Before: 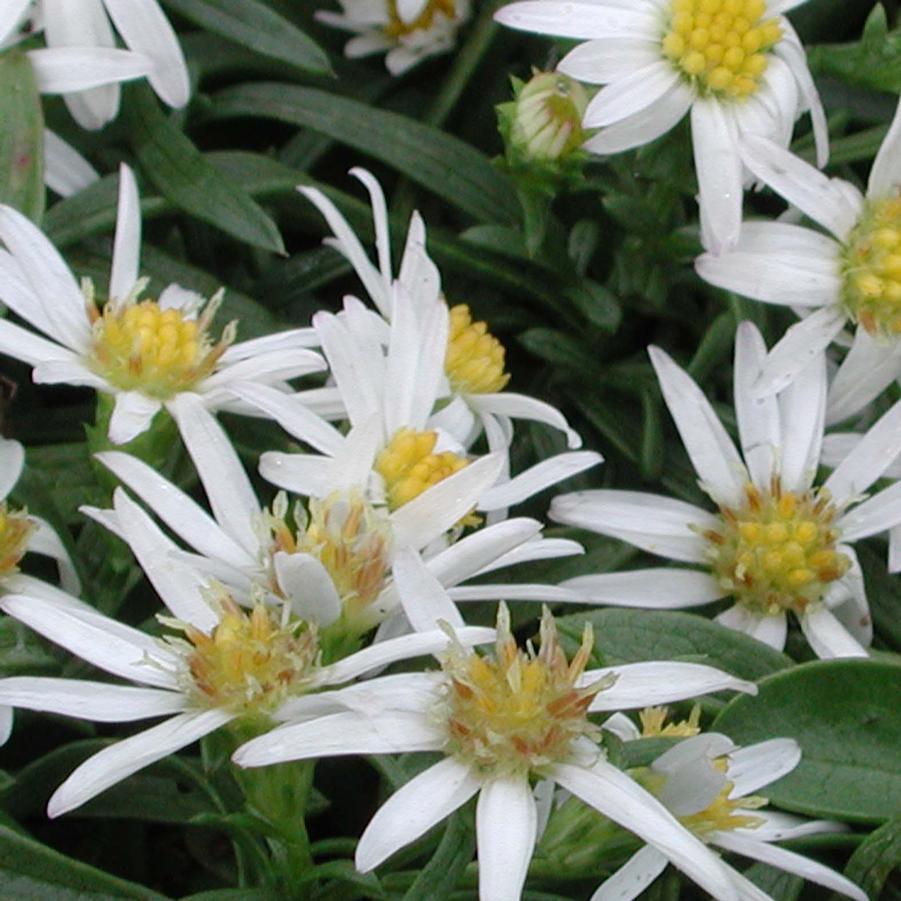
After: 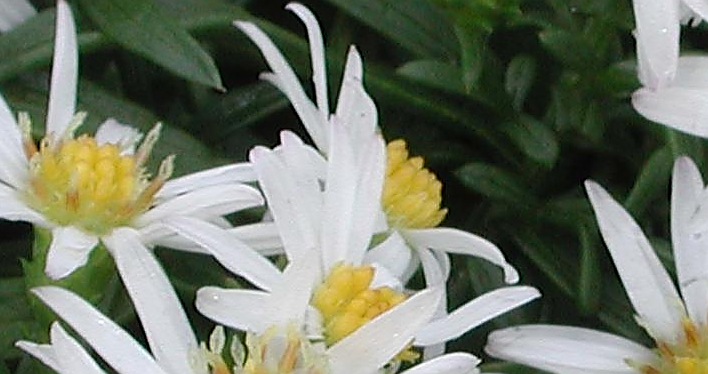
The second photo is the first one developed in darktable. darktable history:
sharpen: radius 1.4, amount 1.25, threshold 0.7
crop: left 7.036%, top 18.398%, right 14.379%, bottom 40.043%
contrast equalizer: y [[0.5, 0.488, 0.462, 0.461, 0.491, 0.5], [0.5 ×6], [0.5 ×6], [0 ×6], [0 ×6]]
